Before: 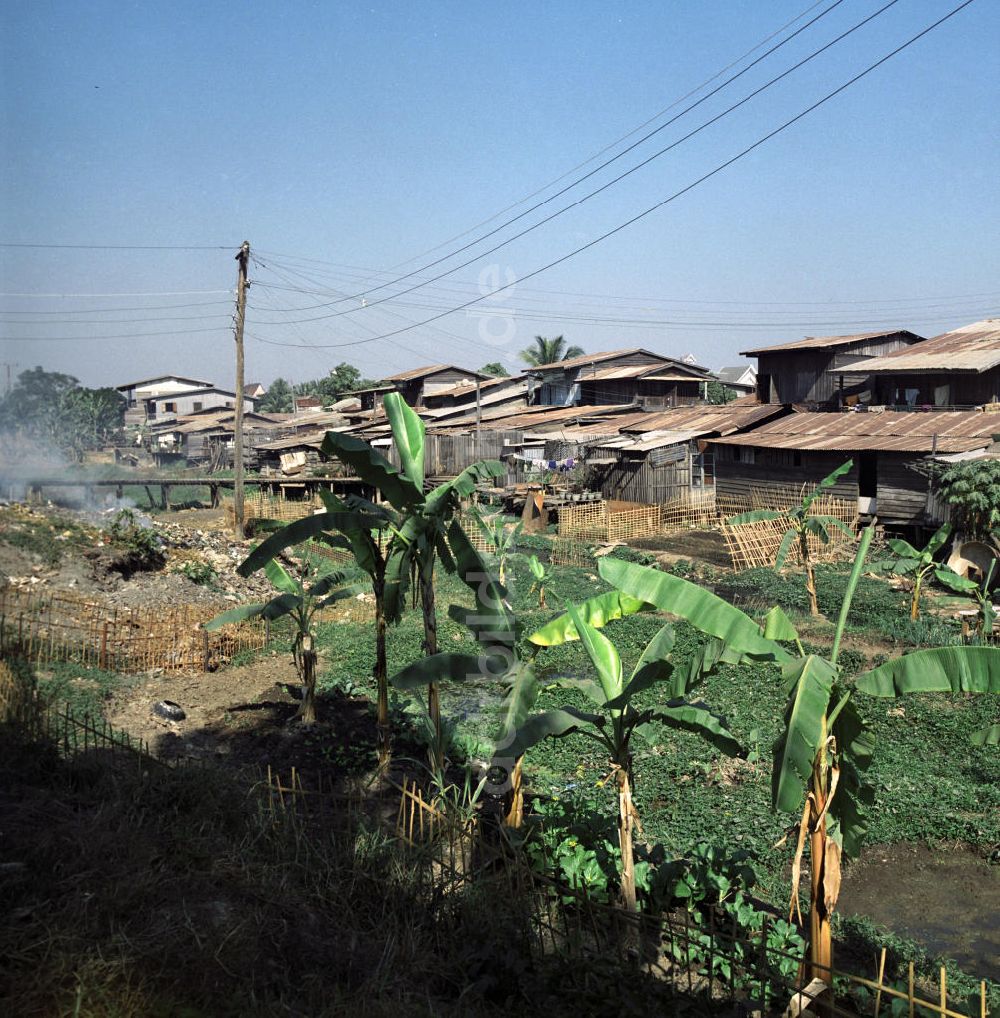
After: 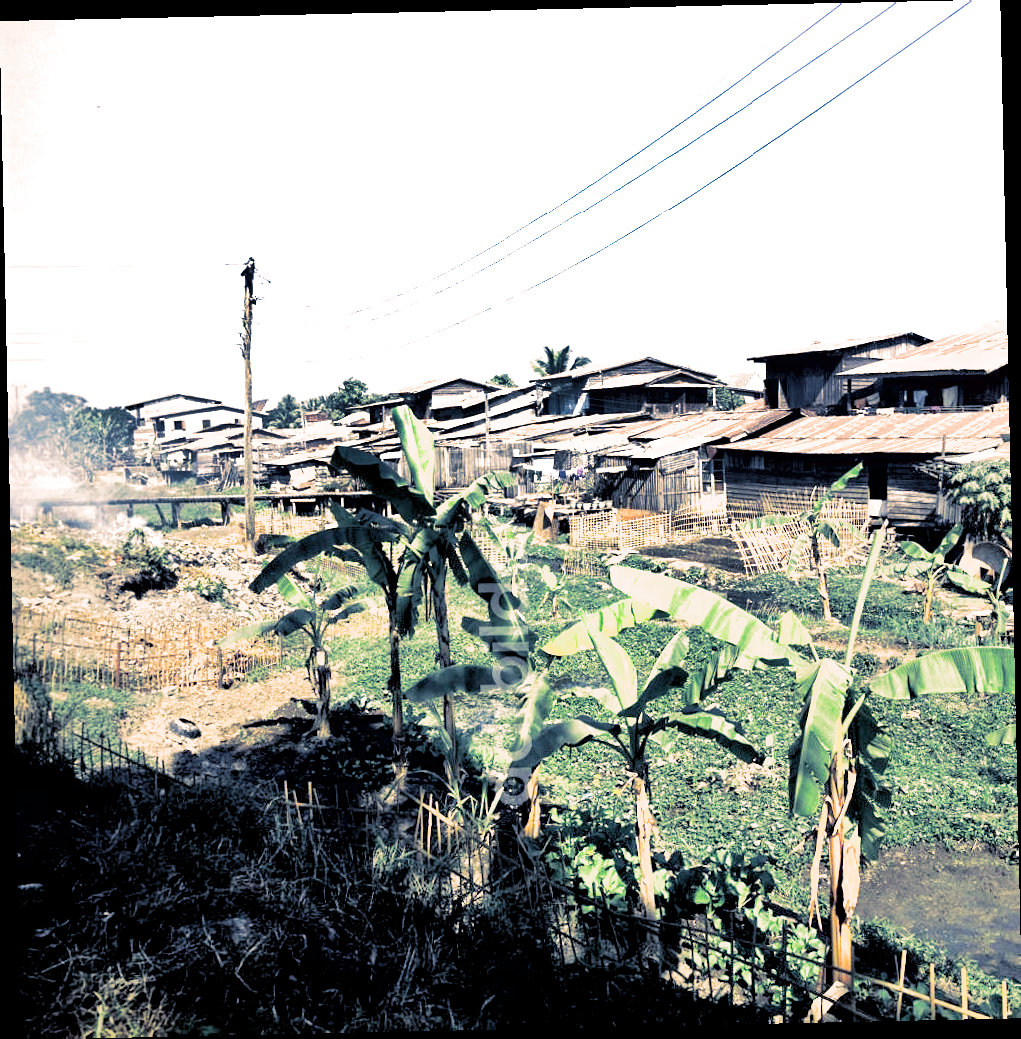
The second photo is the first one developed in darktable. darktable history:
contrast brightness saturation: brightness 0.15
rotate and perspective: rotation -1.24°, automatic cropping off
exposure: black level correction 0.009, exposure 1.425 EV, compensate highlight preservation false
shadows and highlights: radius 108.52, shadows 44.07, highlights -67.8, low approximation 0.01, soften with gaussian
split-toning: shadows › hue 226.8°, shadows › saturation 0.56, highlights › hue 28.8°, balance -40, compress 0%
